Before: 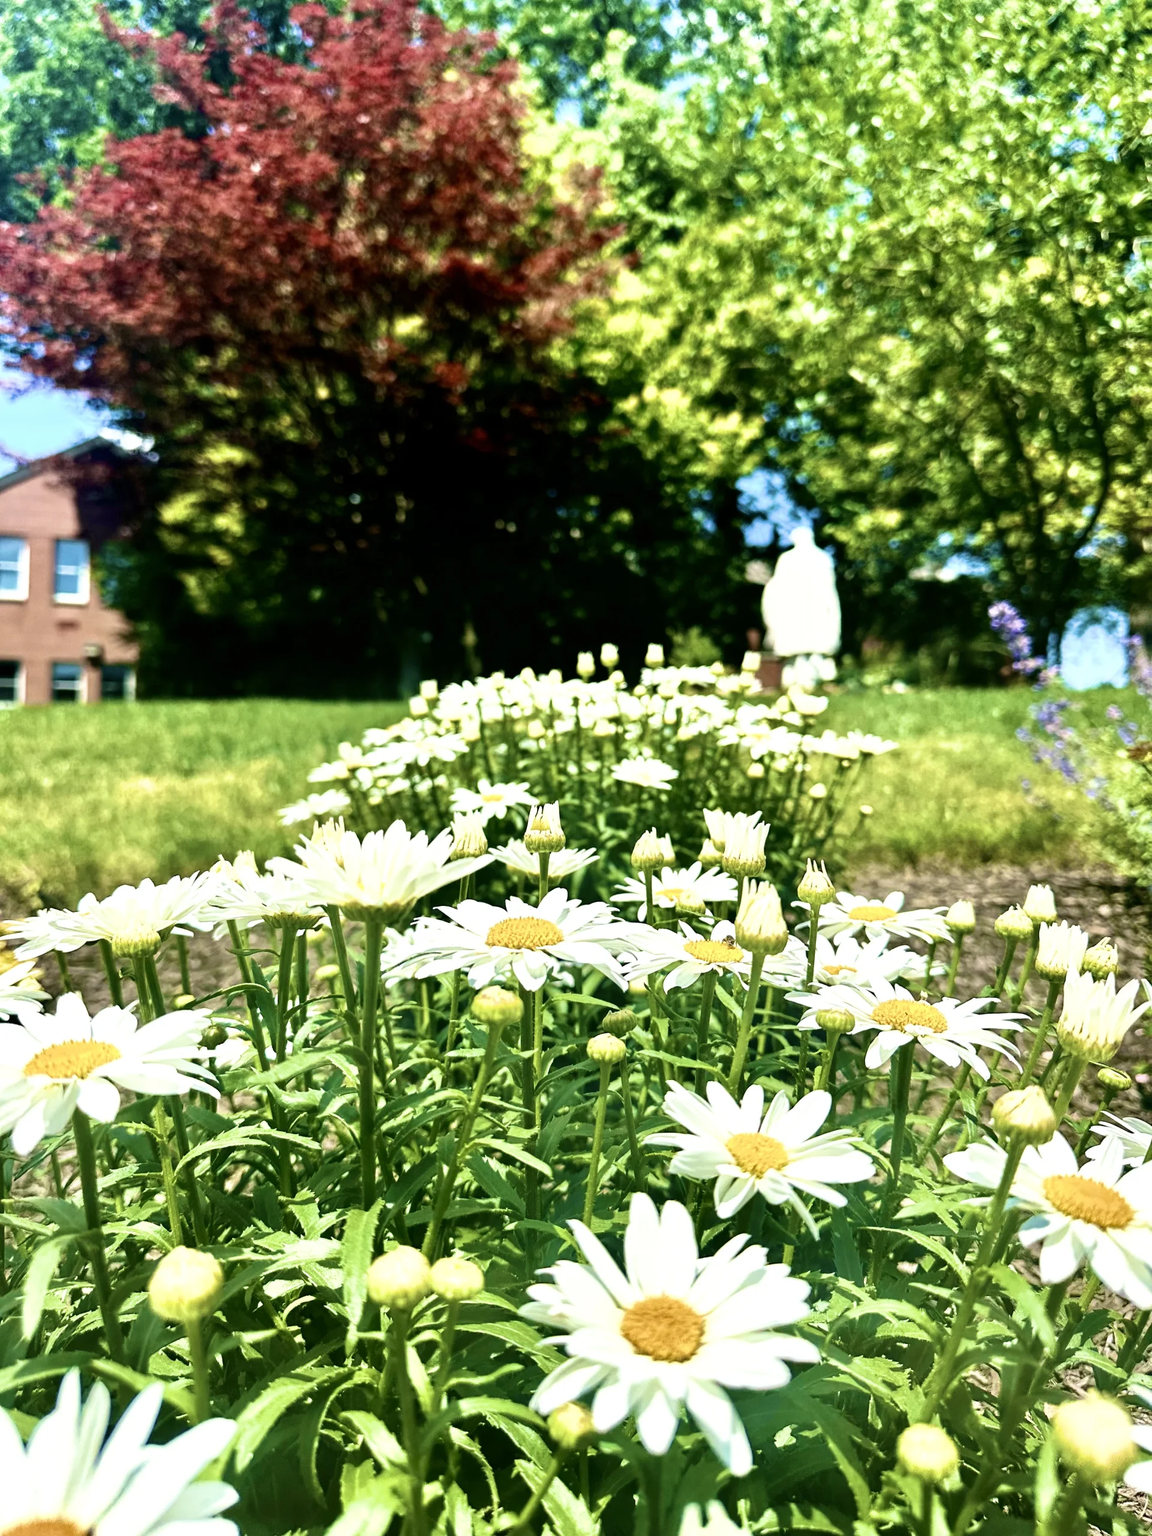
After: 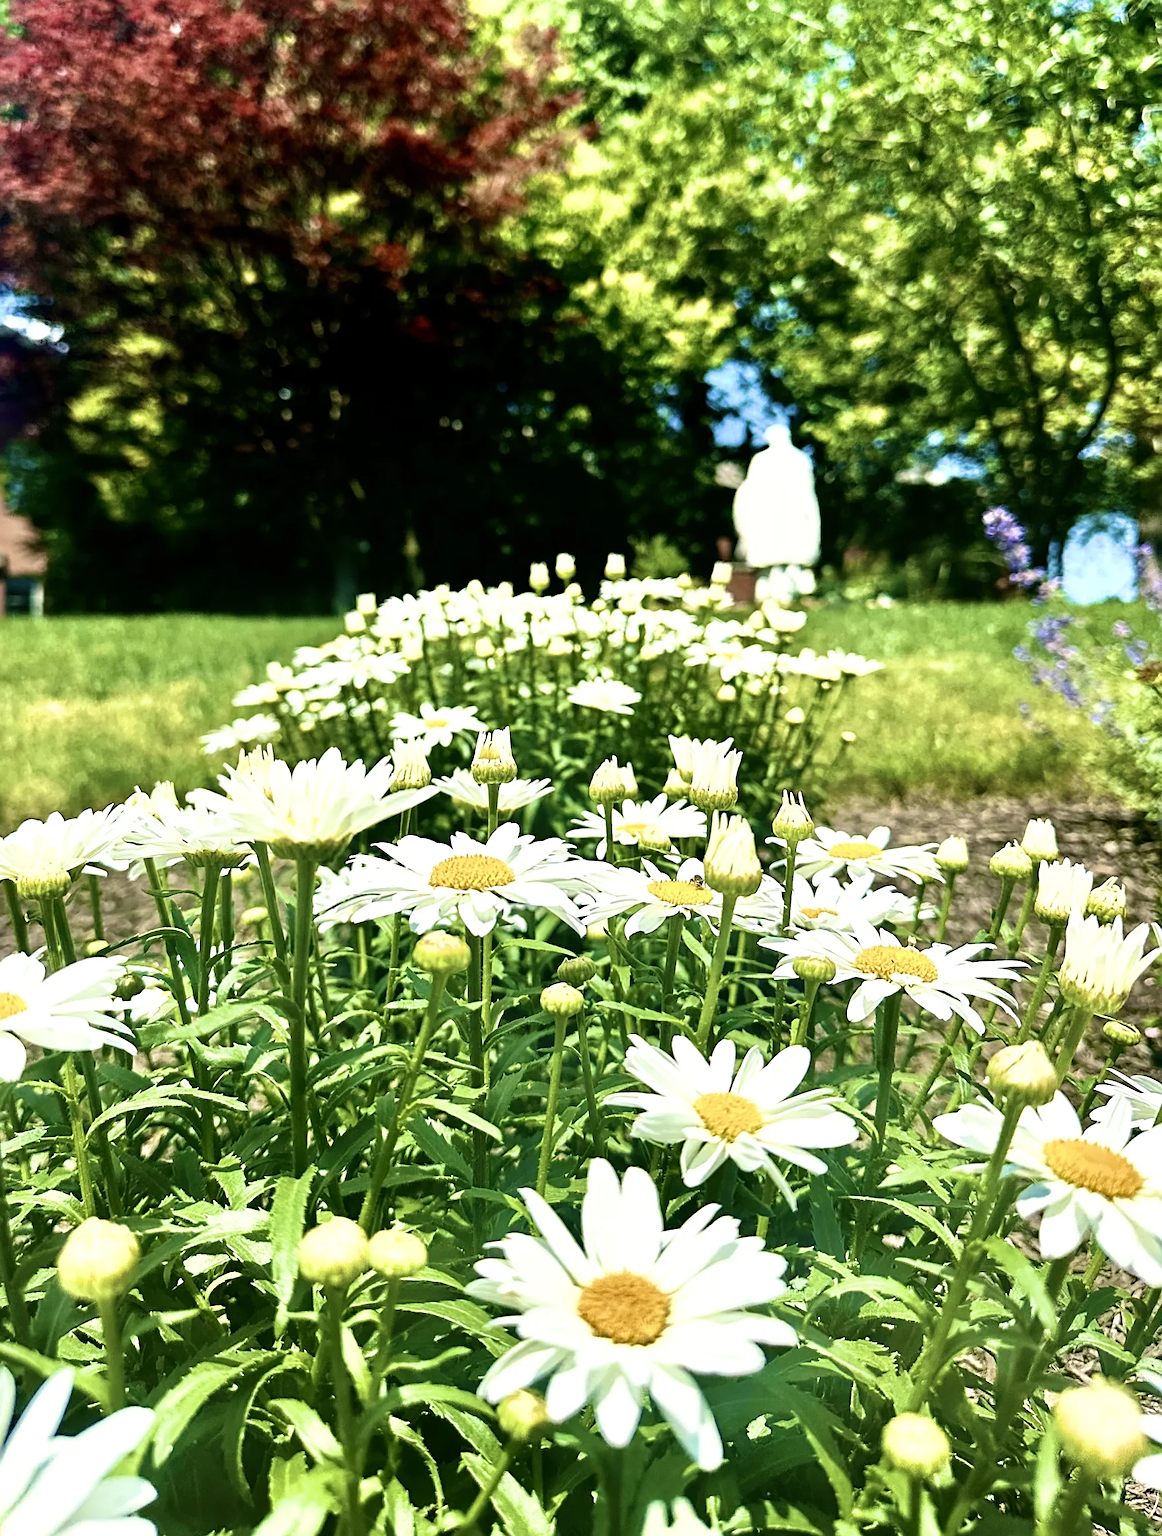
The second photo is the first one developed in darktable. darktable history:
crop and rotate: left 8.408%, top 9.246%
sharpen: on, module defaults
